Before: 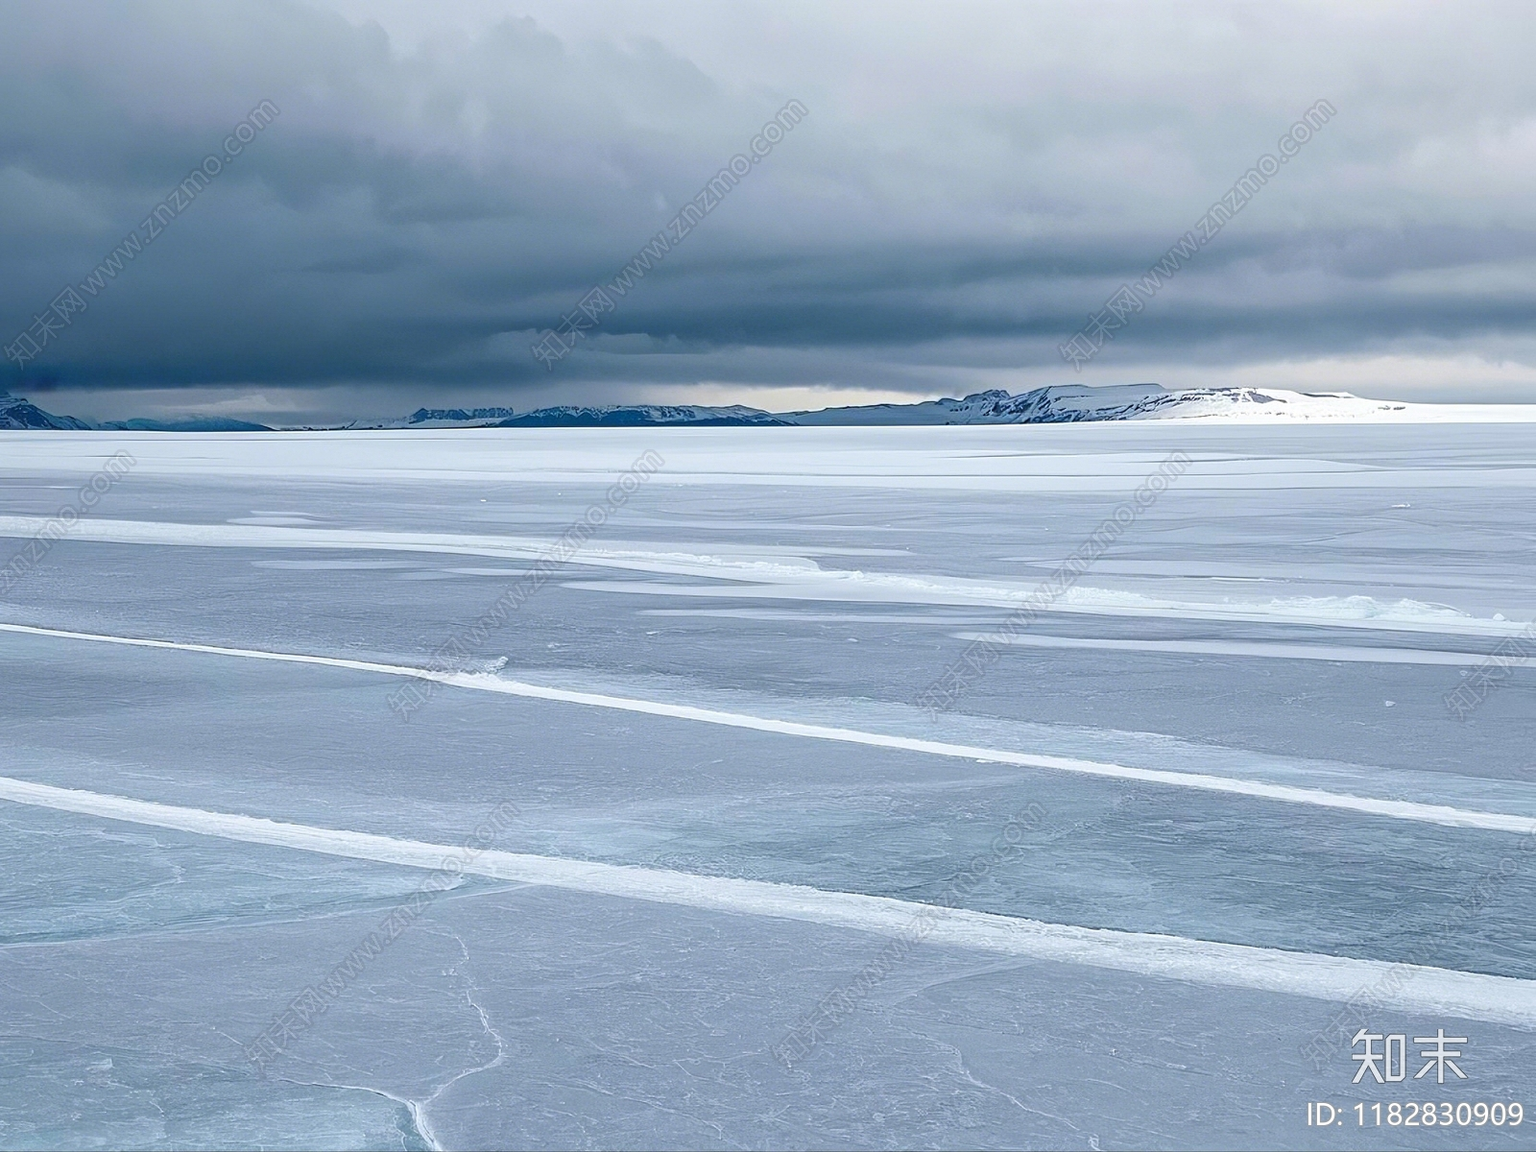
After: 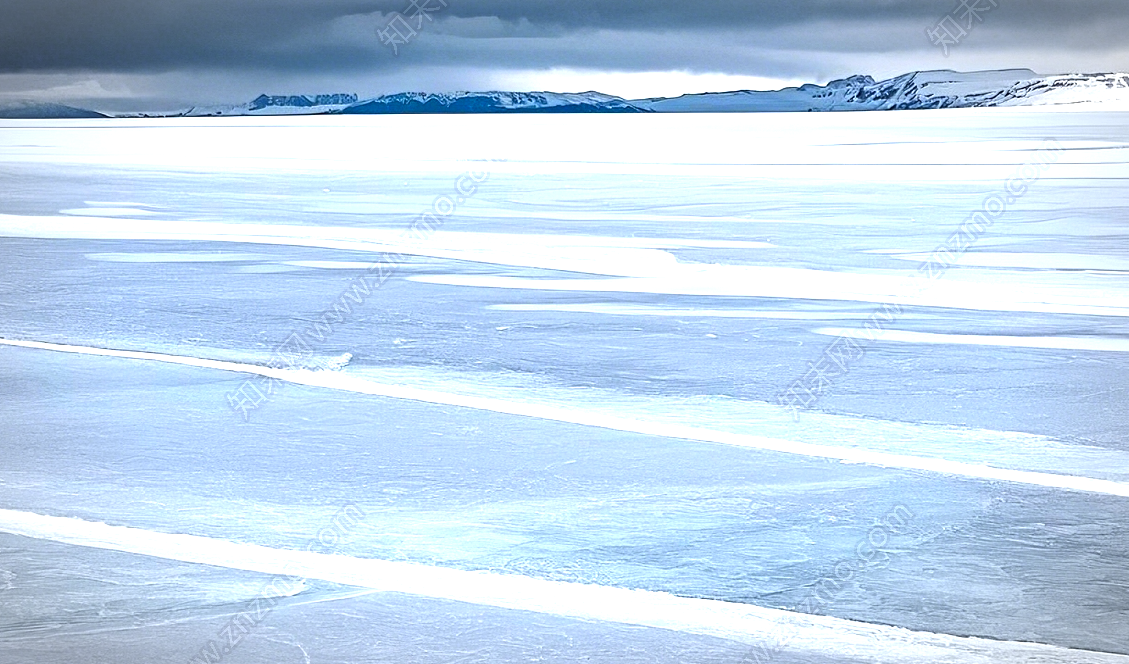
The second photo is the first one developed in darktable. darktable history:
vignetting: automatic ratio true
contrast equalizer: octaves 7, y [[0.6 ×6], [0.55 ×6], [0 ×6], [0 ×6], [0 ×6]], mix 0.3
white balance: red 0.974, blue 1.044
exposure: exposure 1 EV, compensate highlight preservation false
crop: left 11.123%, top 27.61%, right 18.3%, bottom 17.034%
